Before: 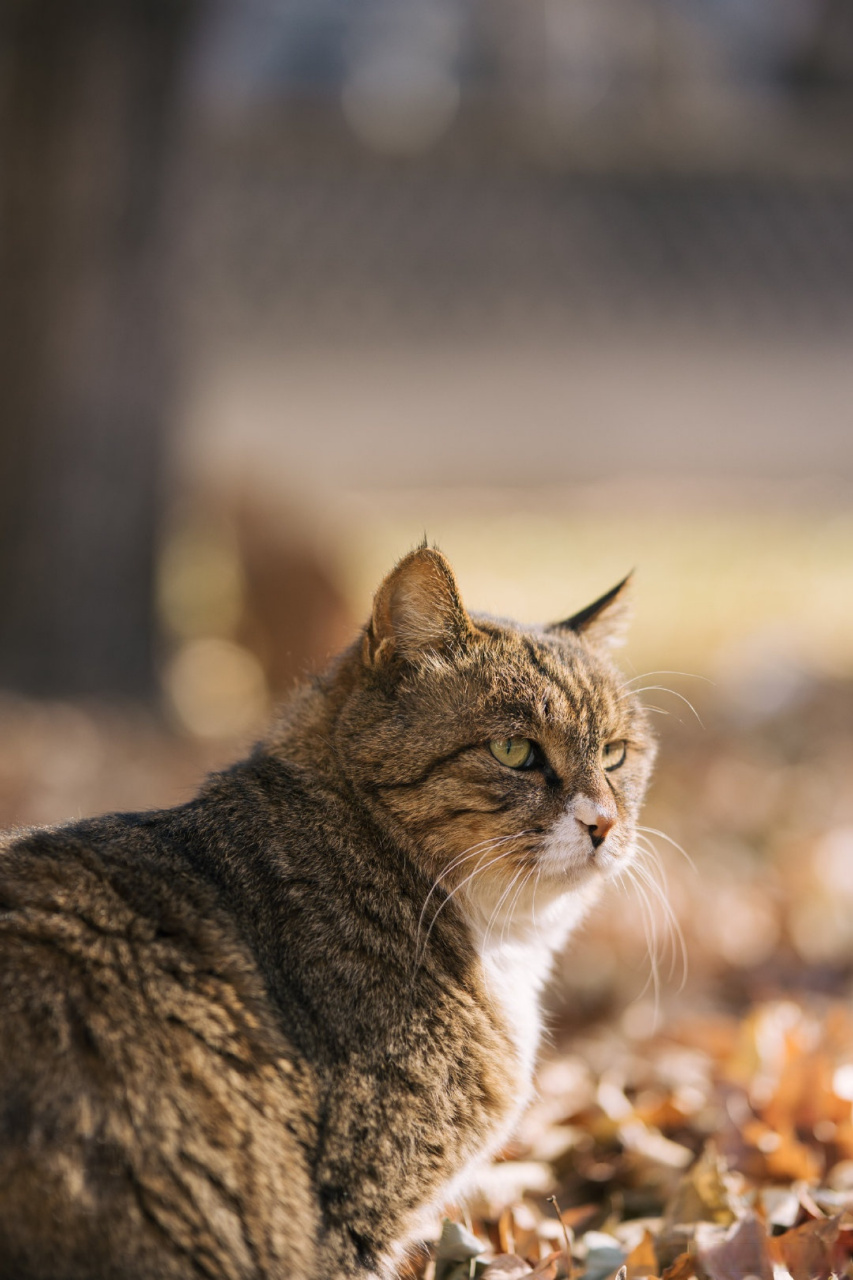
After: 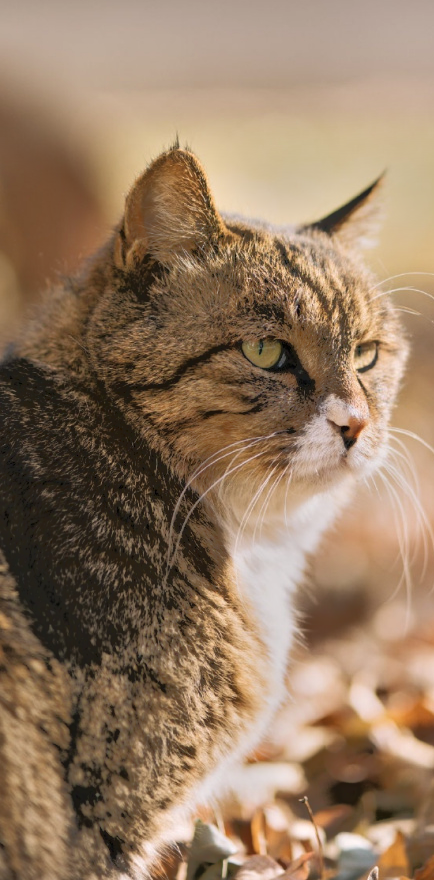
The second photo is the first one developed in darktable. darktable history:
crop and rotate: left 29.242%, top 31.227%, right 19.826%
tone equalizer: -7 EV -0.614 EV, -6 EV 1 EV, -5 EV -0.454 EV, -4 EV 0.39 EV, -3 EV 0.41 EV, -2 EV 0.149 EV, -1 EV -0.137 EV, +0 EV -0.386 EV
